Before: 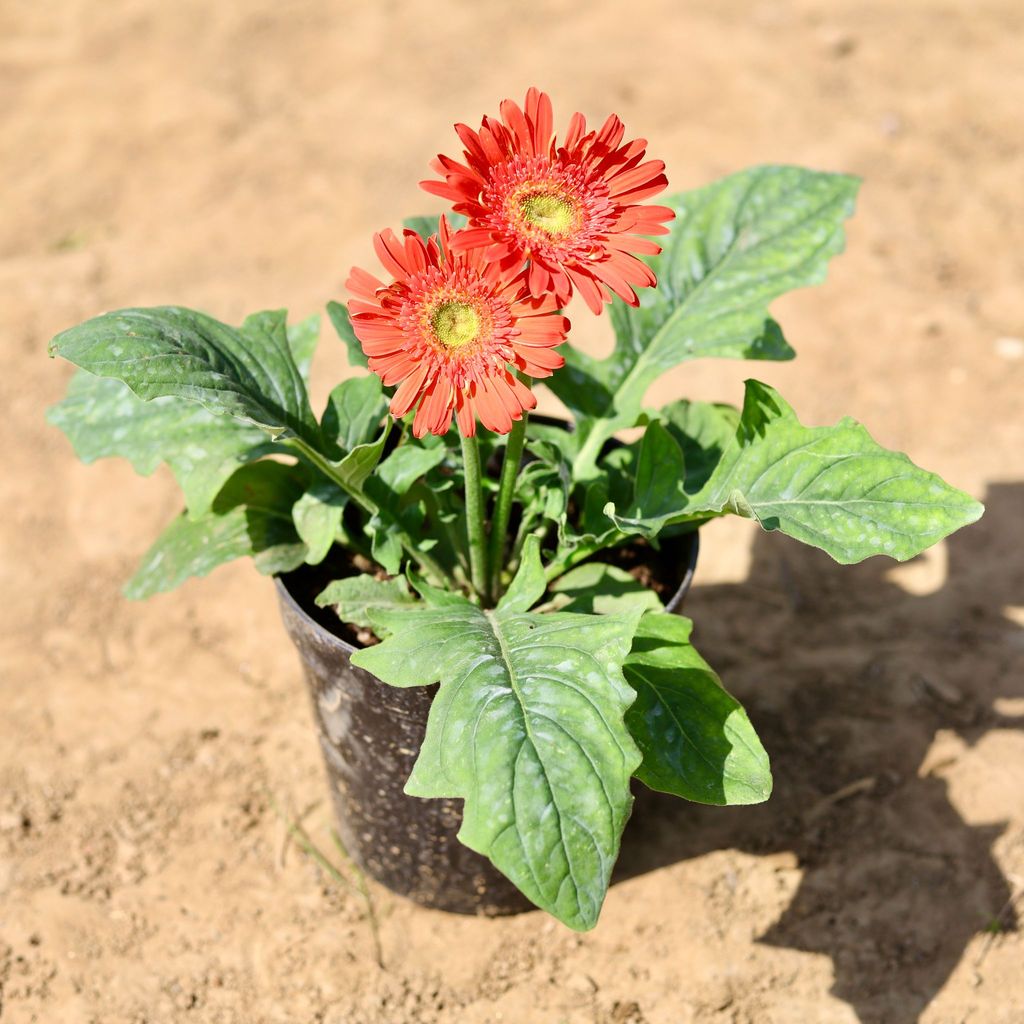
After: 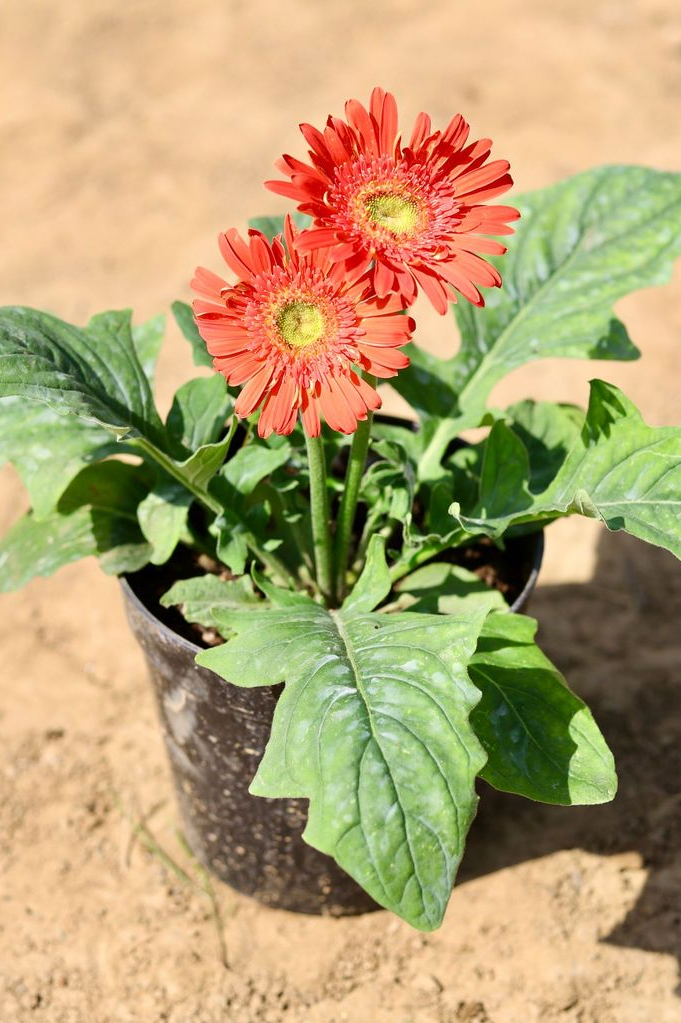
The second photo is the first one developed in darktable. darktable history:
crop and rotate: left 15.142%, right 18.287%
